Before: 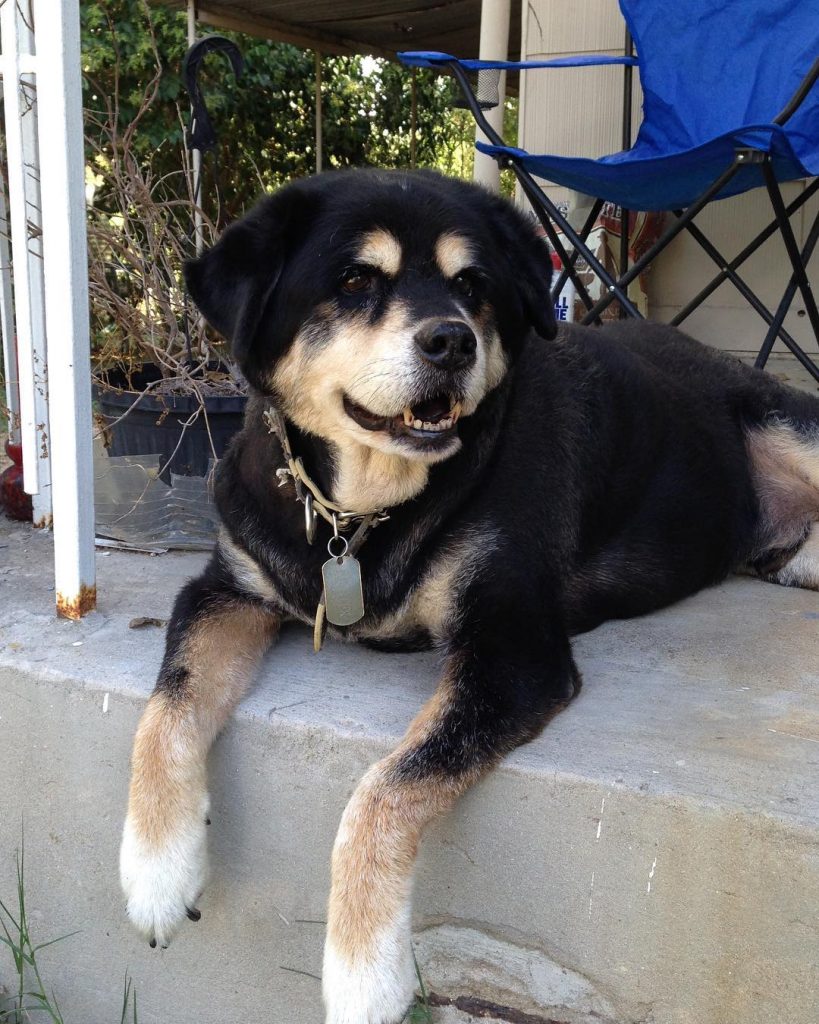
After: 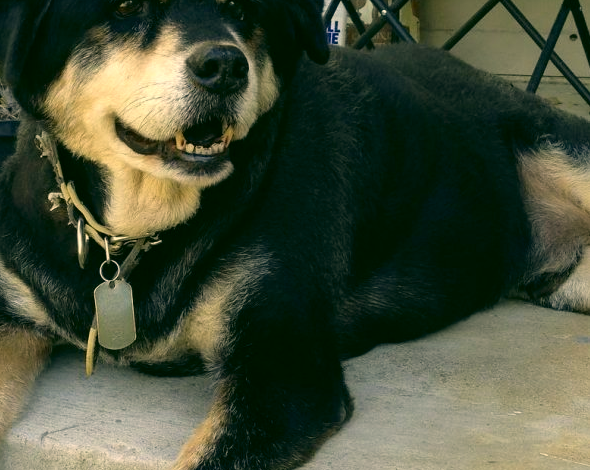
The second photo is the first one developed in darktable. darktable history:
crop and rotate: left 27.938%, top 27.046%, bottom 27.046%
color correction: highlights a* 5.3, highlights b* 24.26, shadows a* -15.58, shadows b* 4.02
